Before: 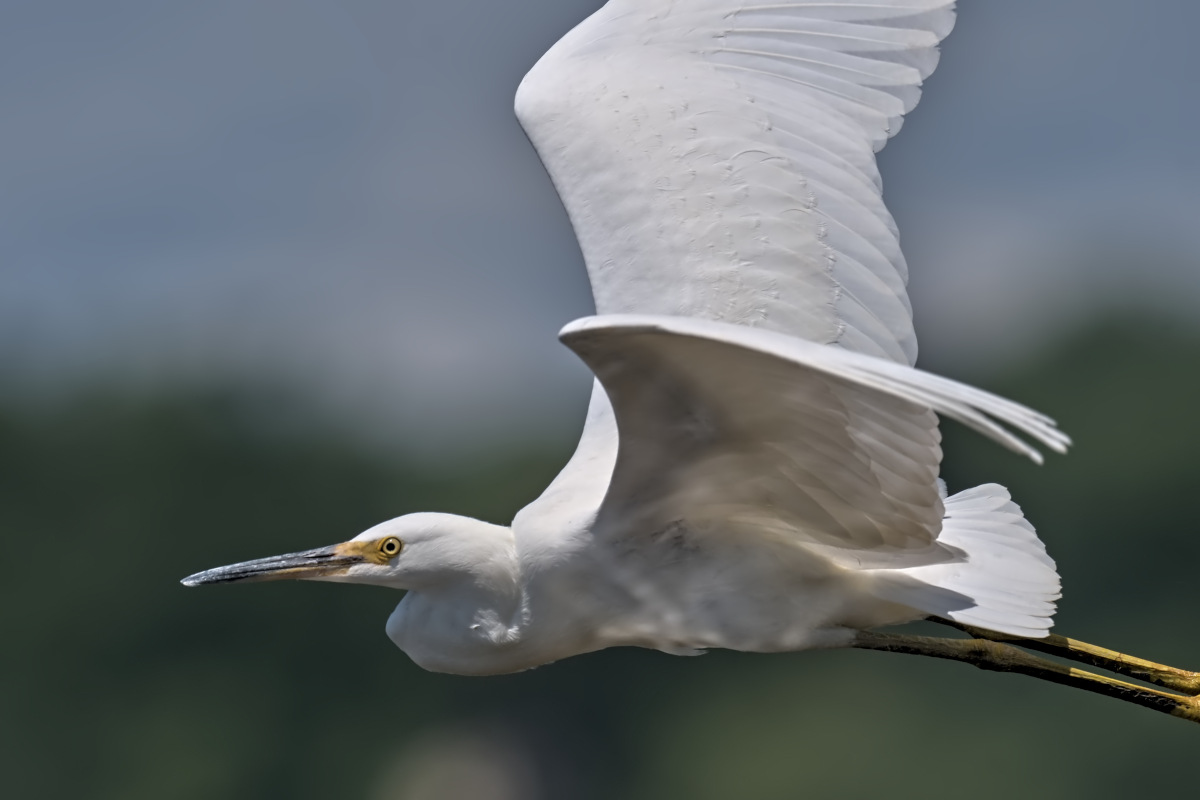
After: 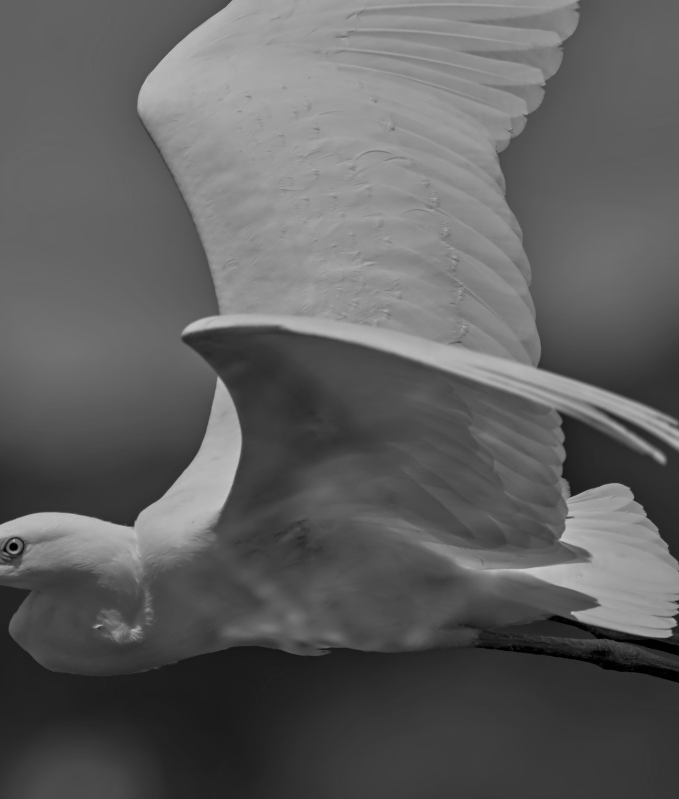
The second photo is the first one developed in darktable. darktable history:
crop: left 31.458%, top 0%, right 11.876%
monochrome: on, module defaults
white balance: red 0.982, blue 1.018
exposure: black level correction 0, exposure -0.721 EV, compensate highlight preservation false
